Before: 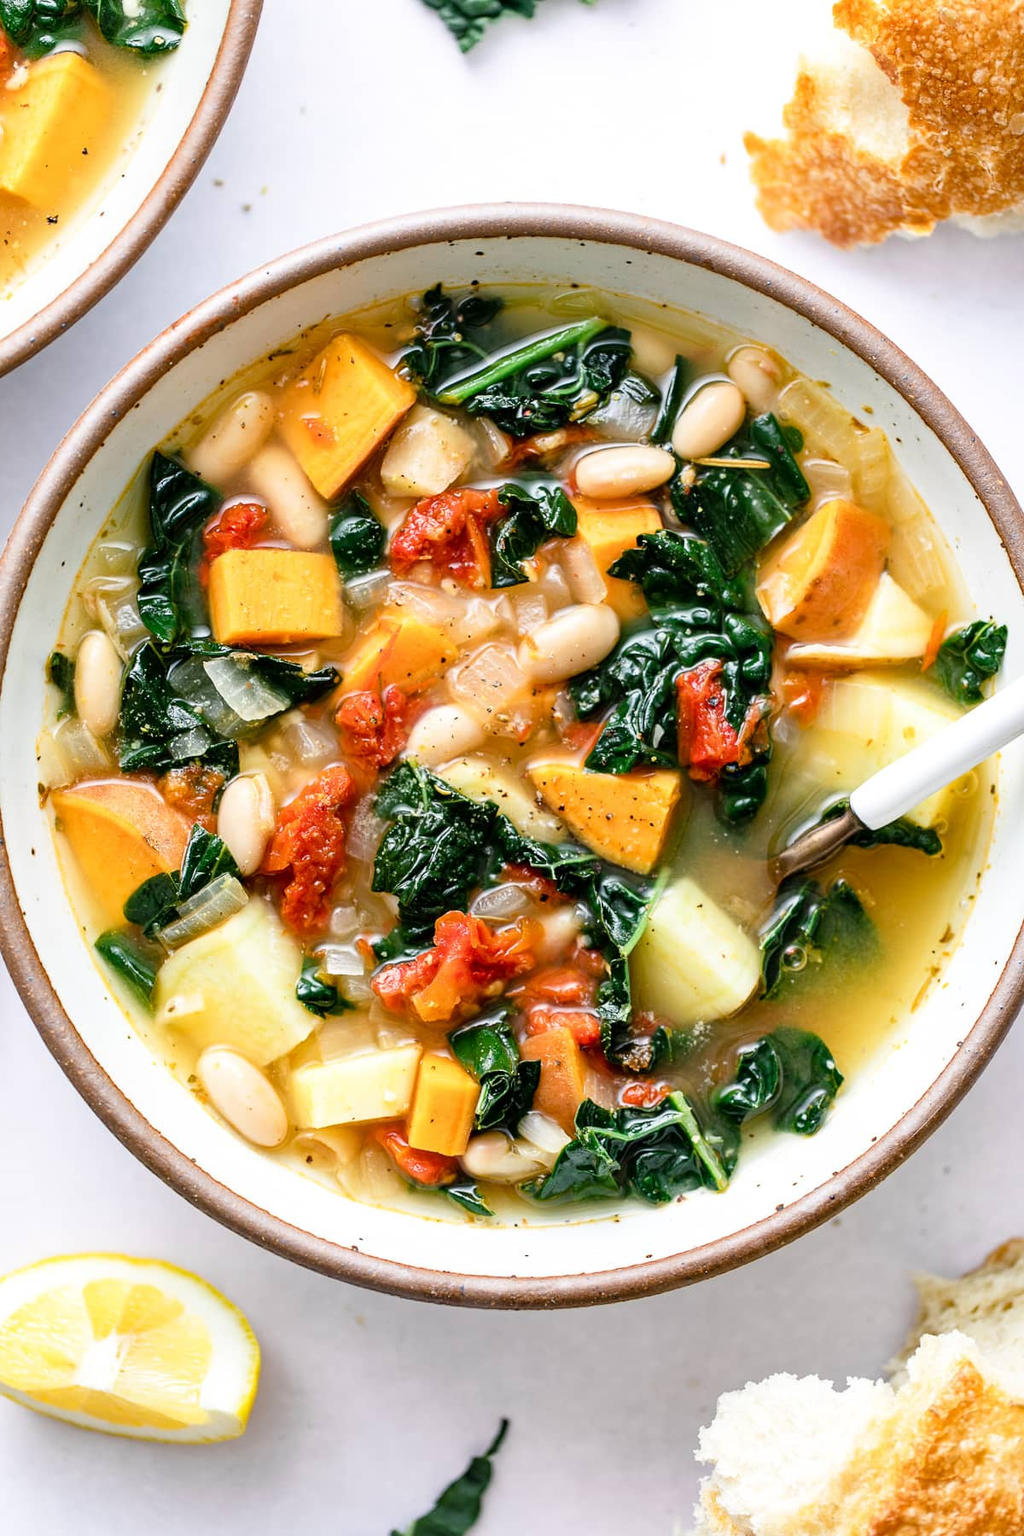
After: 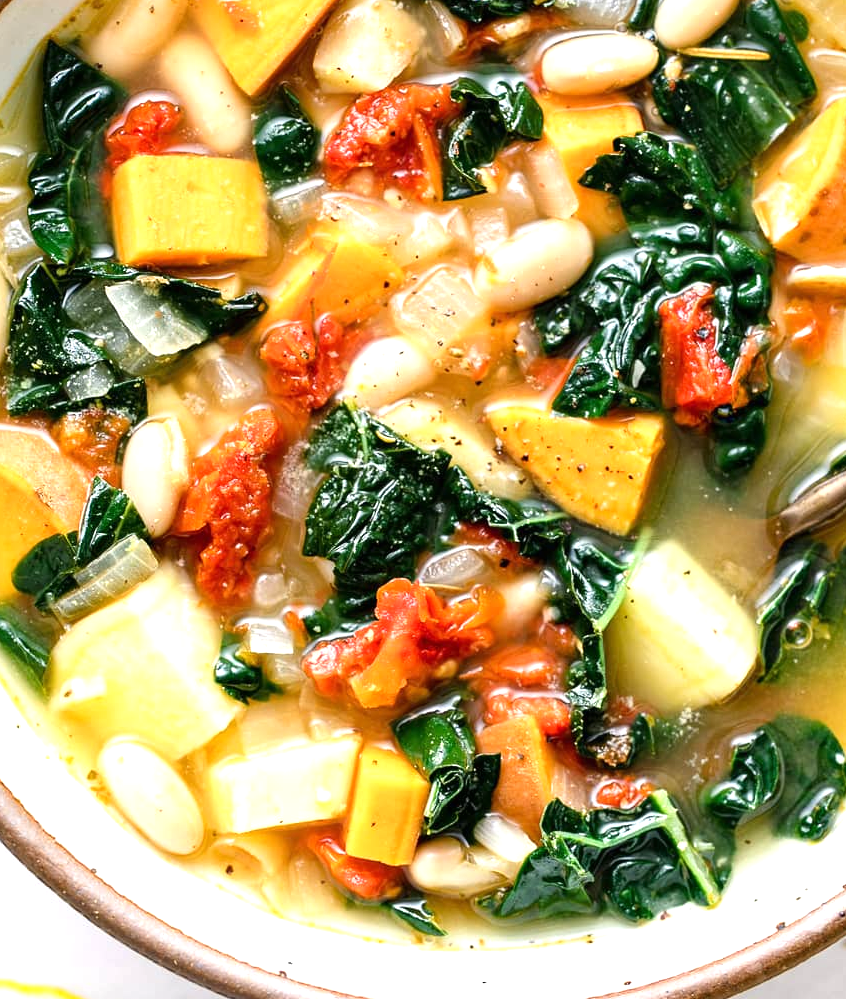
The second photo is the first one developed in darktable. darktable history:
exposure: black level correction 0, exposure 0.5 EV, compensate exposure bias true, compensate highlight preservation false
crop: left 11.15%, top 27.174%, right 18.274%, bottom 17.306%
